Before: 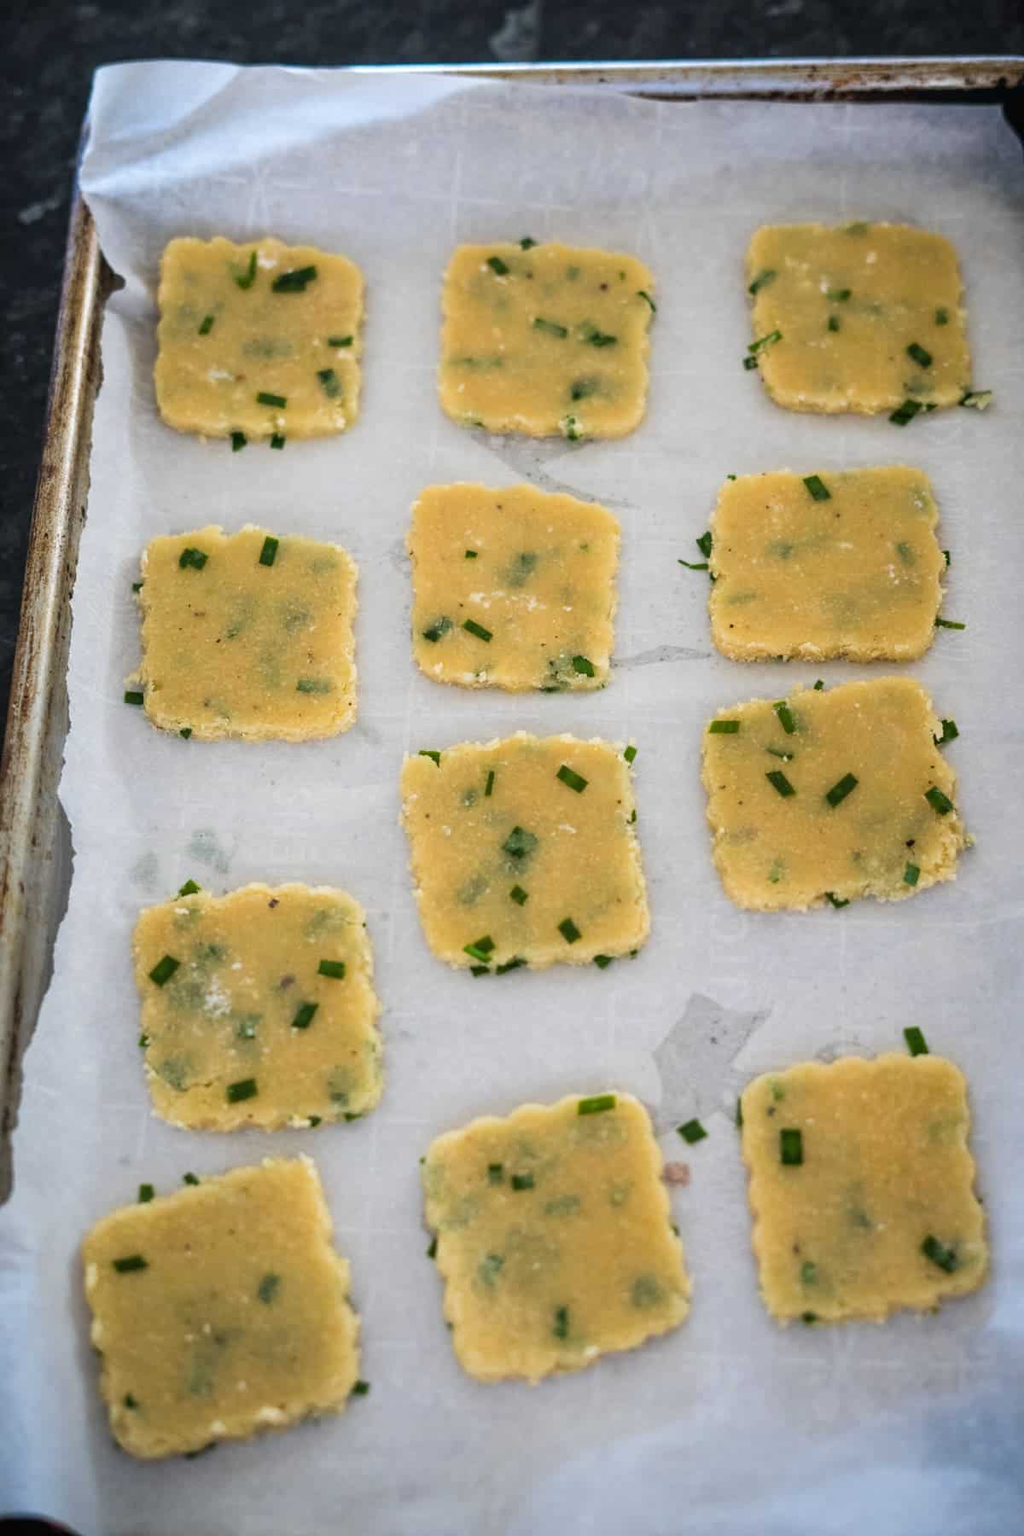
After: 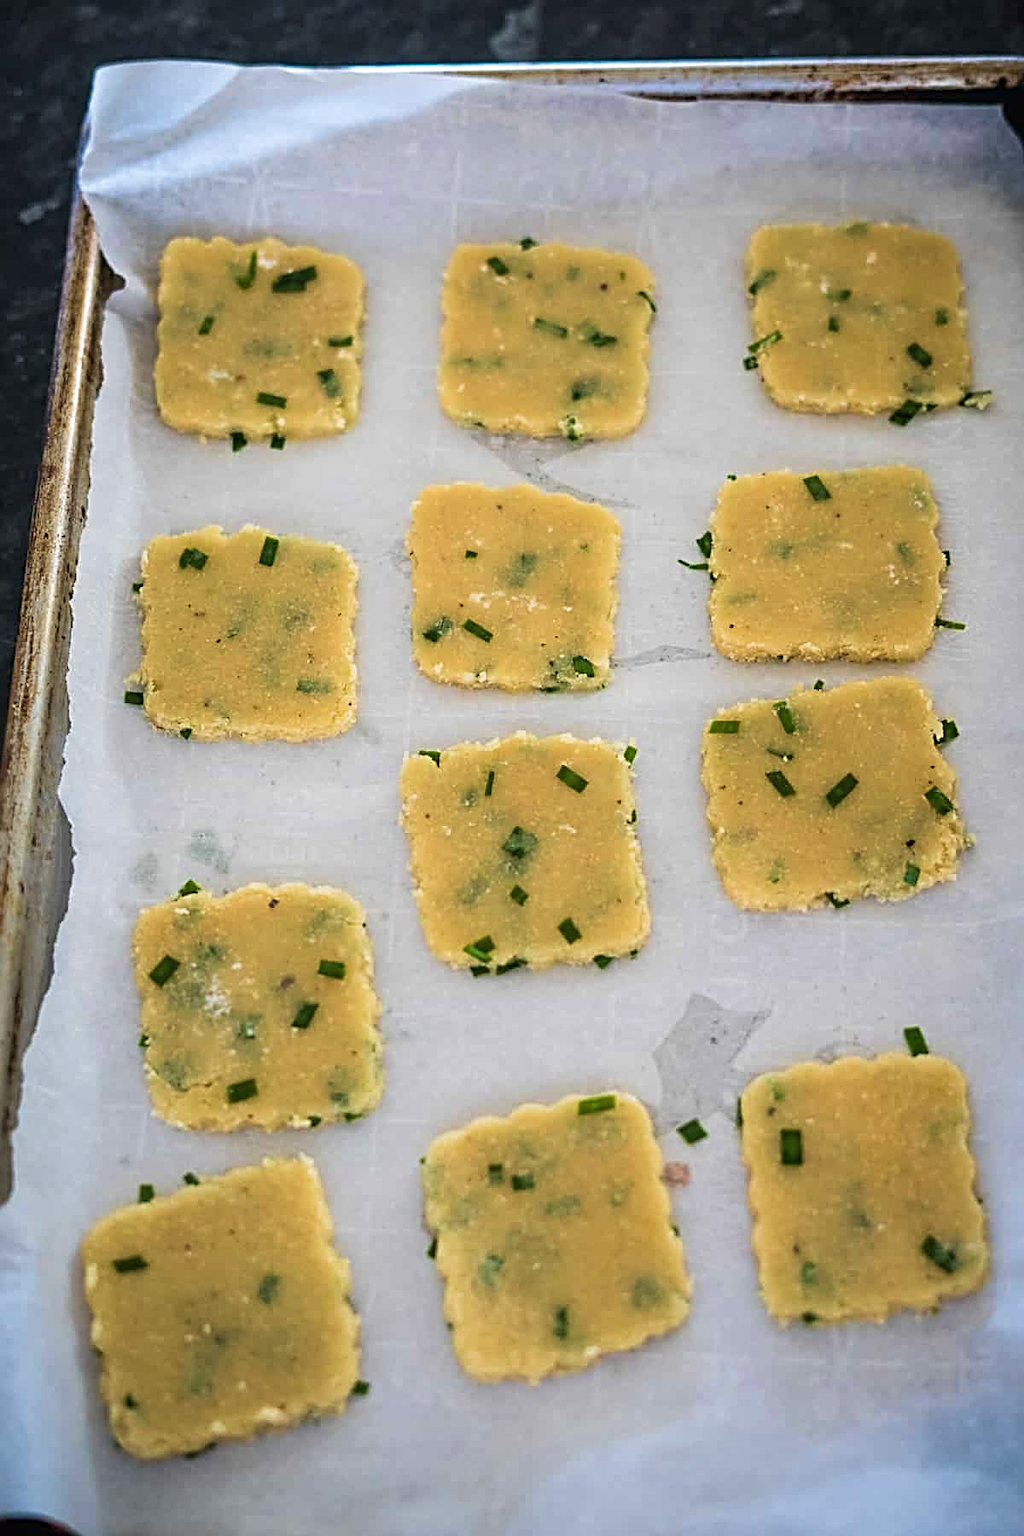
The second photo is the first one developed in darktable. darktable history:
sharpen: radius 3.04, amount 0.756
velvia: on, module defaults
